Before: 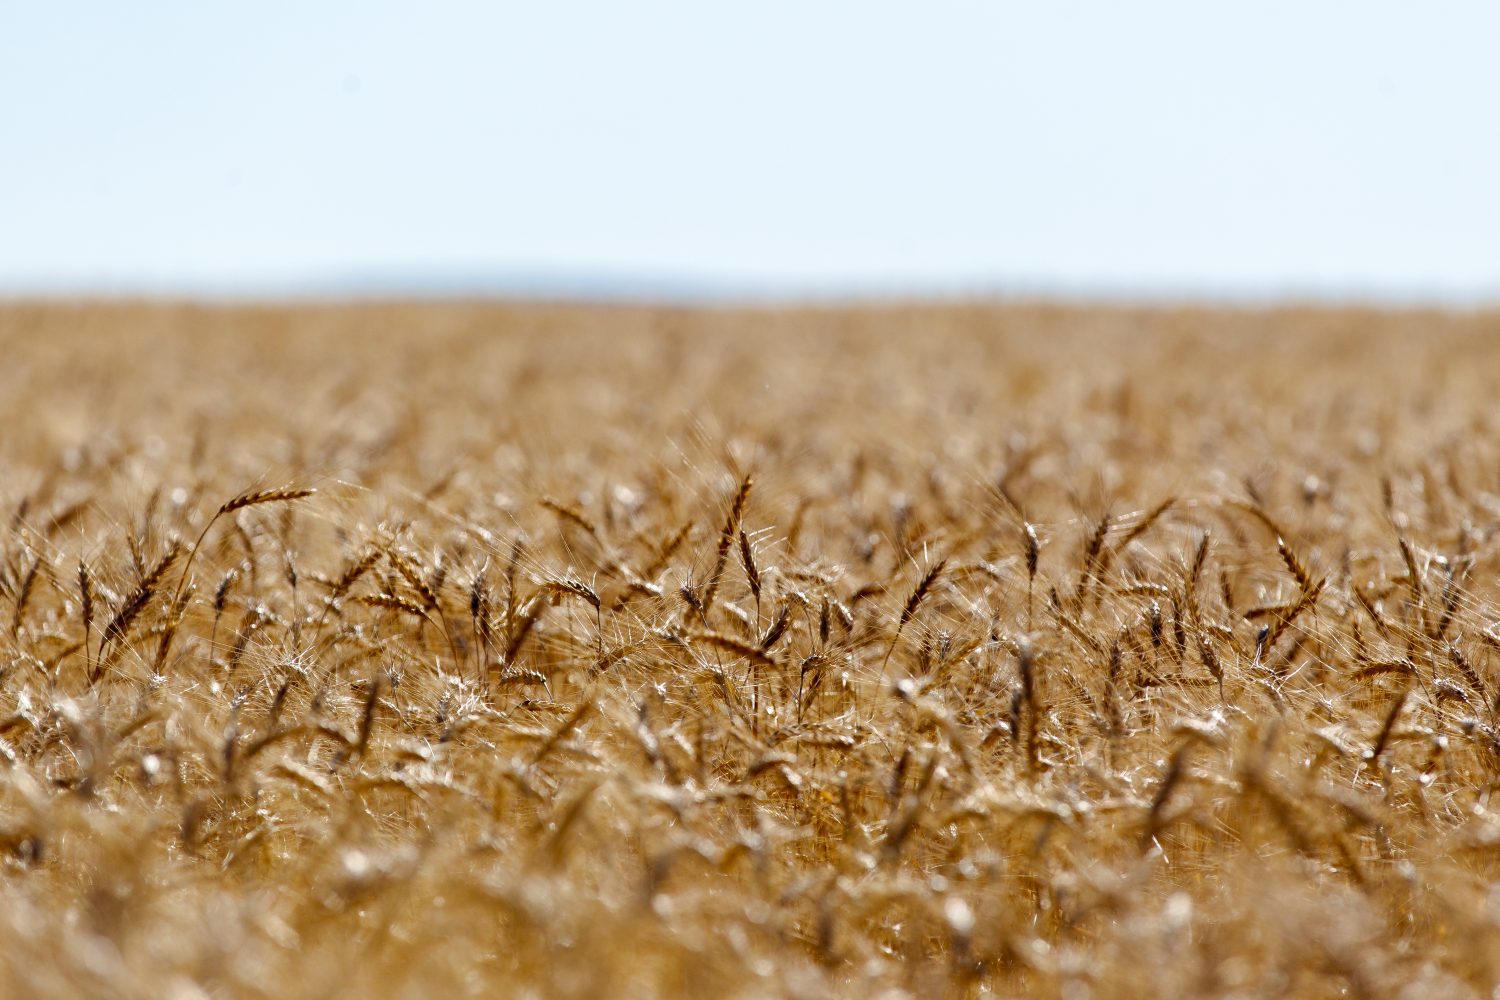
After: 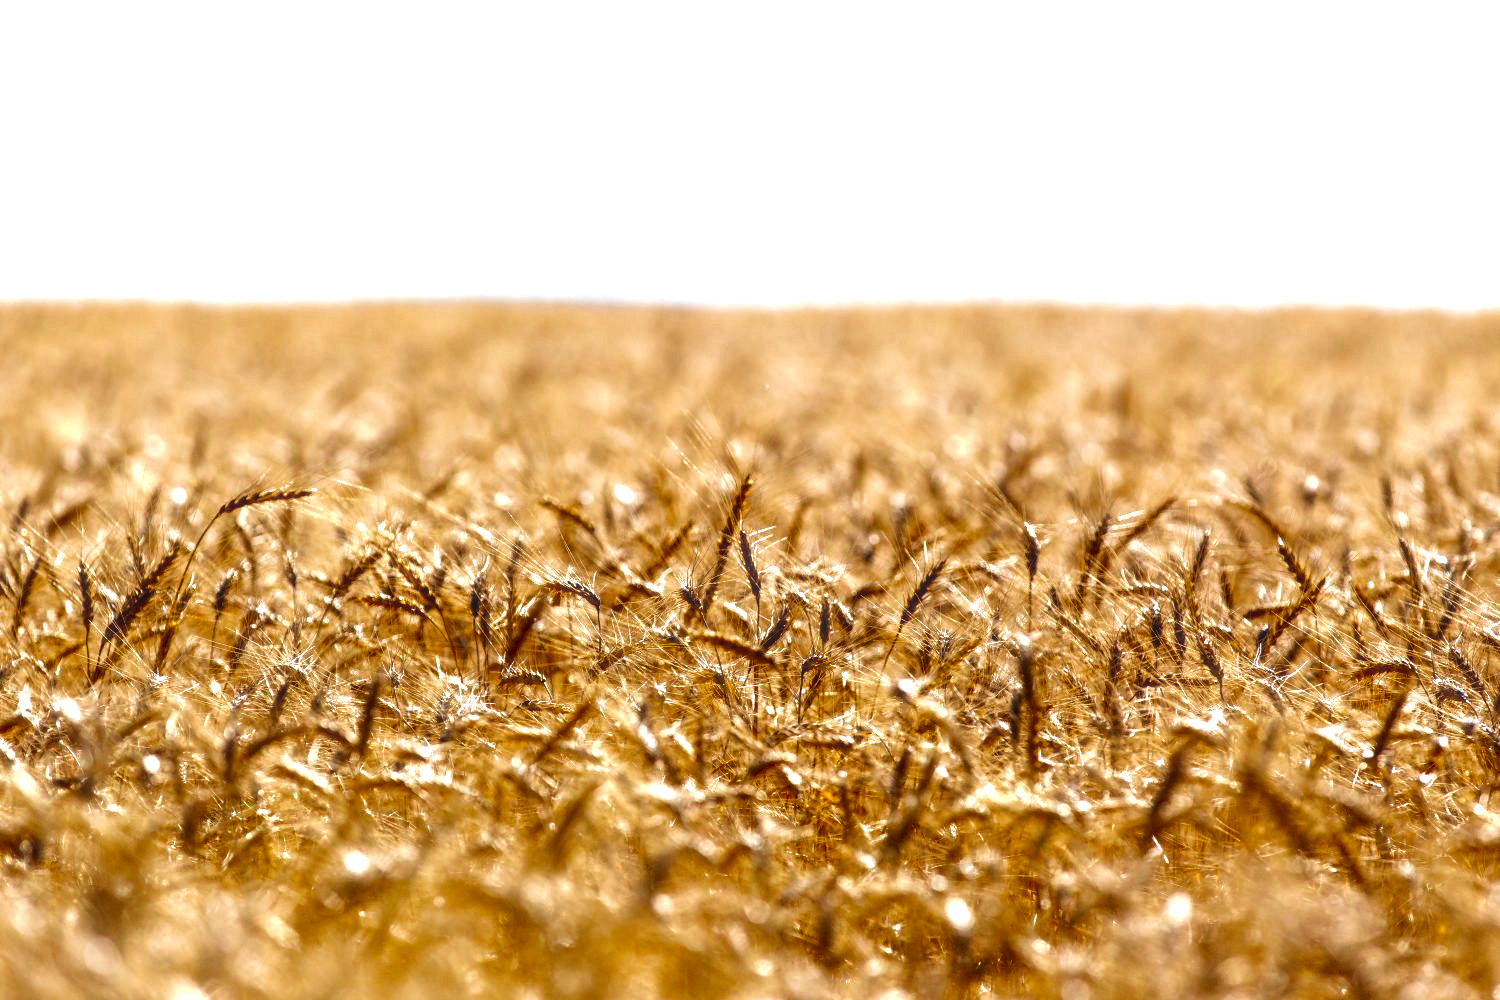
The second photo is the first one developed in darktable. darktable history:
contrast brightness saturation: brightness -0.253, saturation 0.203
exposure: exposure 0.56 EV, compensate highlight preservation false
velvia: on, module defaults
haze removal: strength -0.109, compatibility mode true, adaptive false
color balance rgb: perceptual saturation grading › global saturation -2.696%, perceptual saturation grading › shadows -2.176%, perceptual brilliance grading › highlights 9.568%, perceptual brilliance grading › mid-tones 4.756%, global vibrance 20%
local contrast: detail 109%
